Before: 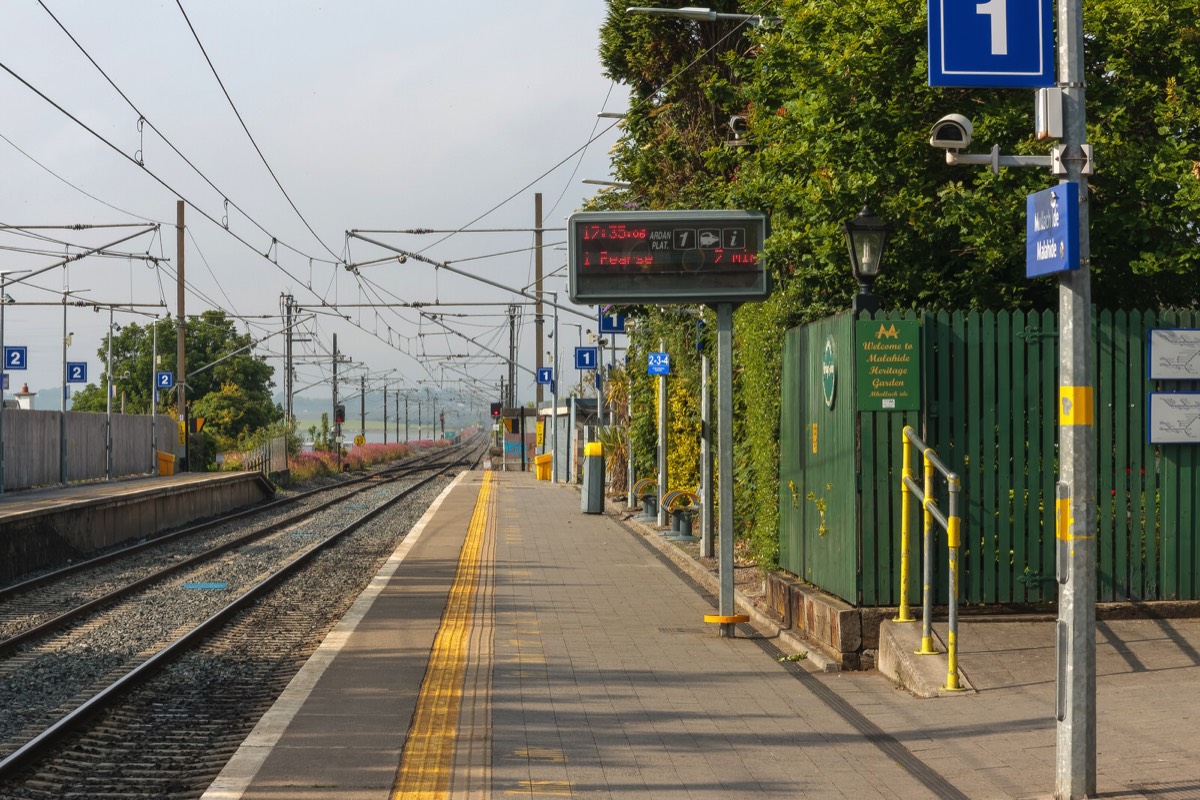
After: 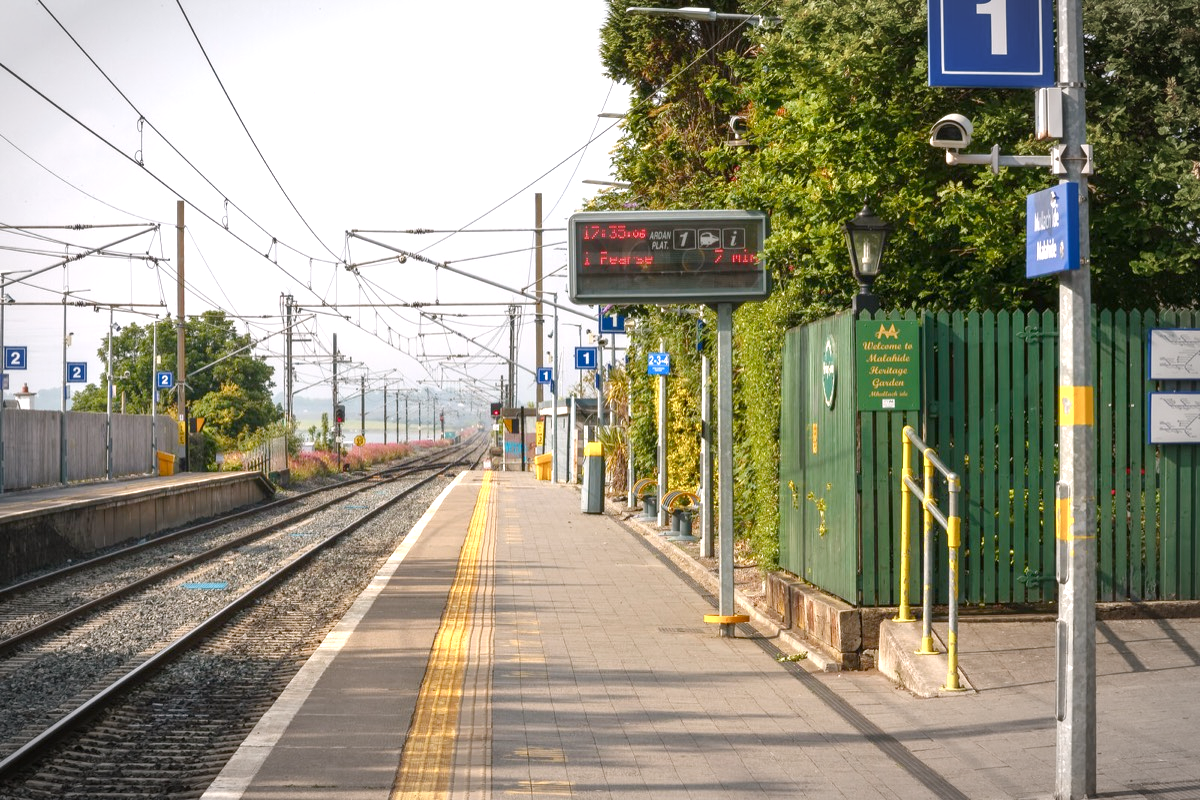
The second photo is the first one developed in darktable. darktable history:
color balance rgb: perceptual saturation grading › global saturation 0.972%, perceptual saturation grading › highlights -30.714%, perceptual saturation grading › shadows 20.45%, perceptual brilliance grading › global brilliance 19.99%, global vibrance 9.767%
vignetting: center (0, 0.009), automatic ratio true
color correction: highlights a* 3.05, highlights b* -0.969, shadows a* -0.054, shadows b* 1.98, saturation 0.979
